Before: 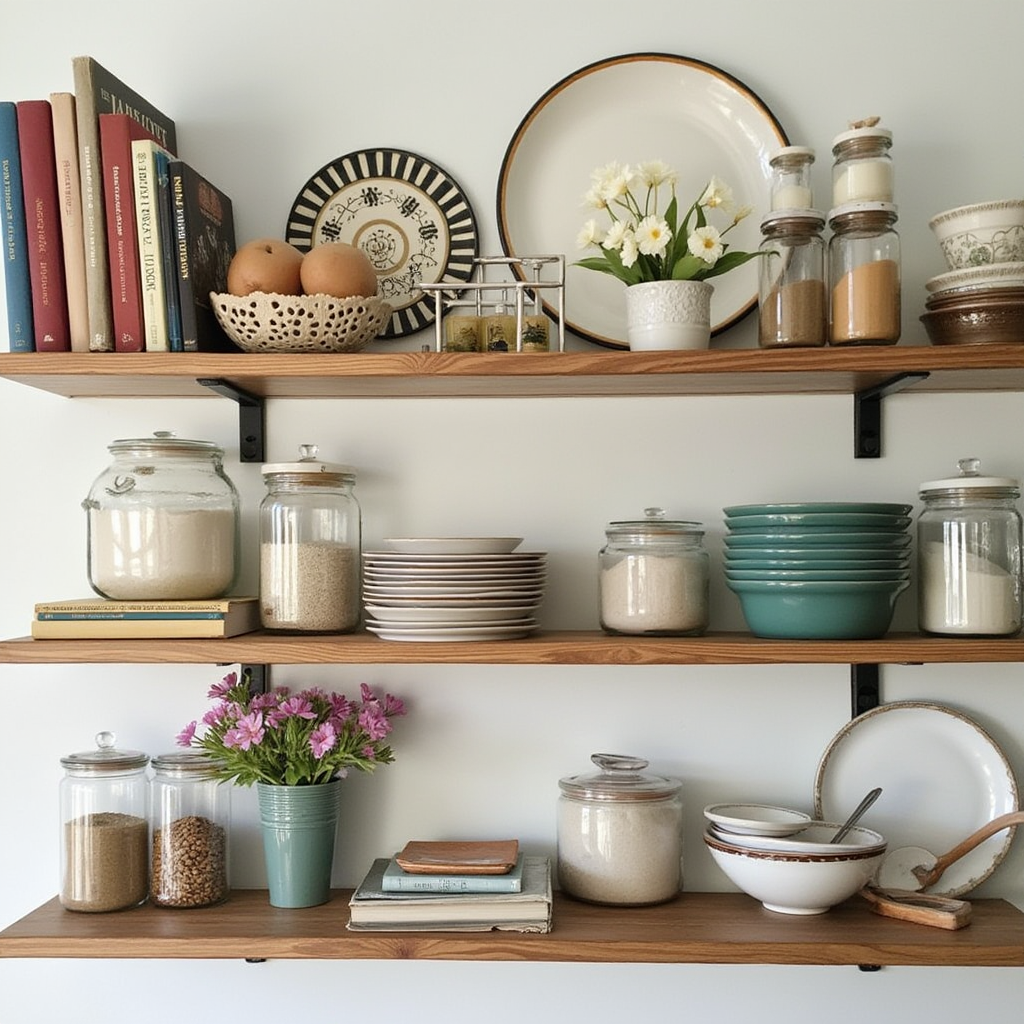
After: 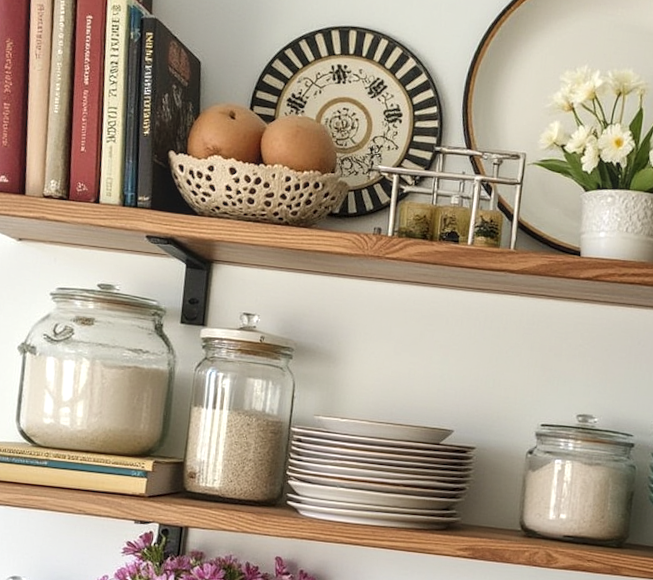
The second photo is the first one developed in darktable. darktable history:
color balance rgb: global offset › luminance 0.5%, global offset › hue 170.18°, perceptual saturation grading › global saturation 0.589%
crop and rotate: angle -6.37°, left 2.032%, top 6.627%, right 27.425%, bottom 30.707%
local contrast: on, module defaults
exposure: exposure 0.081 EV, compensate exposure bias true, compensate highlight preservation false
